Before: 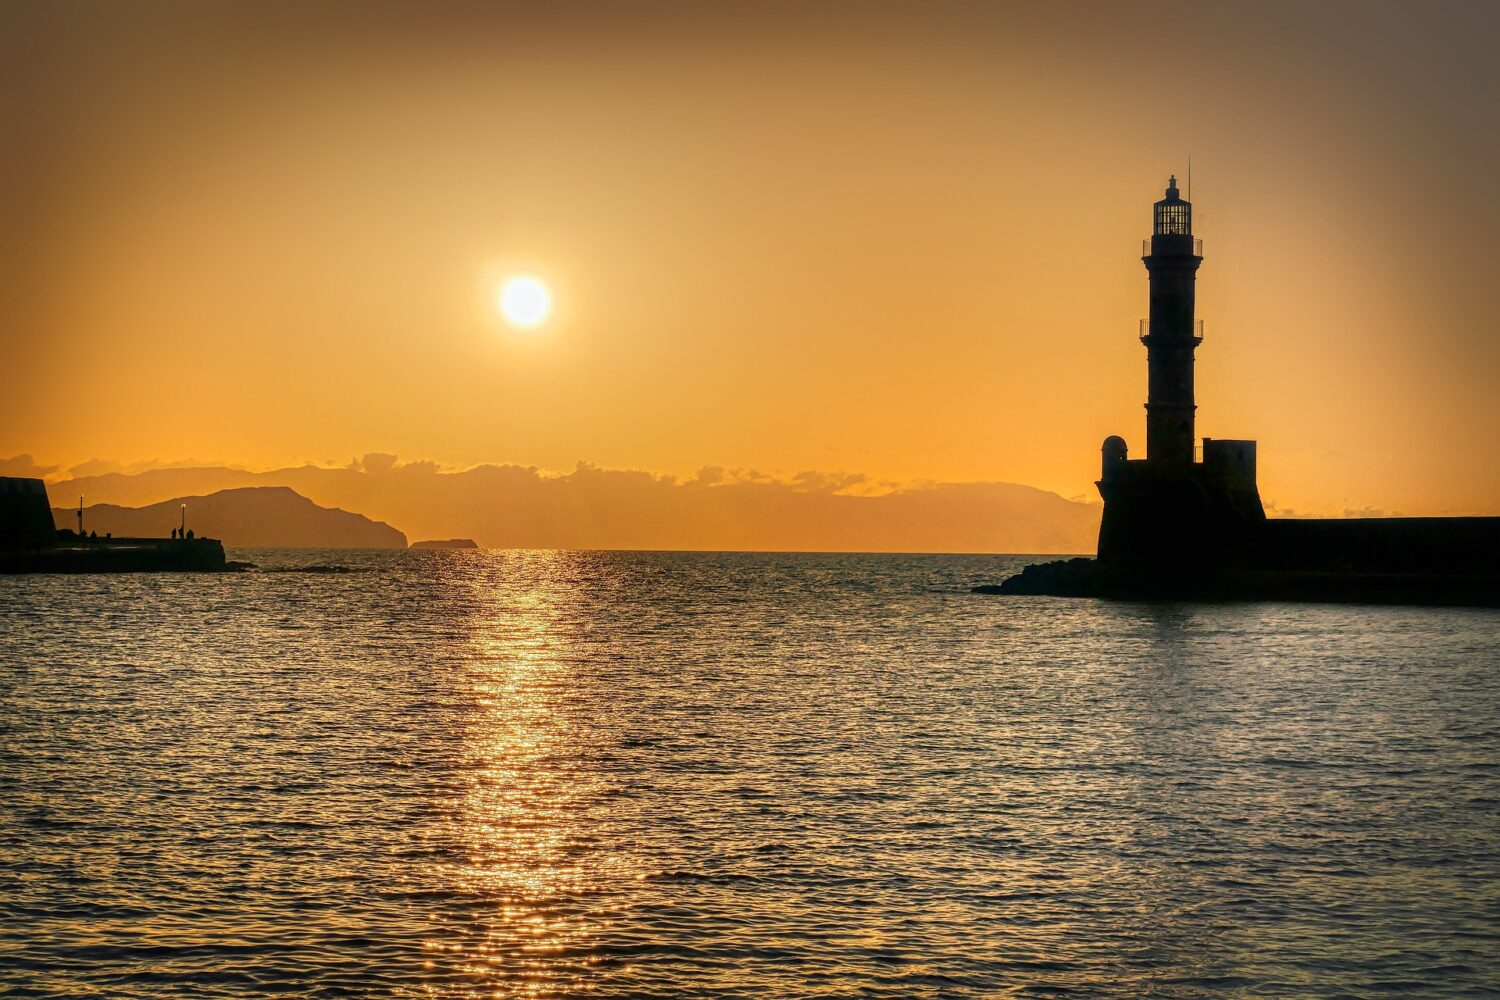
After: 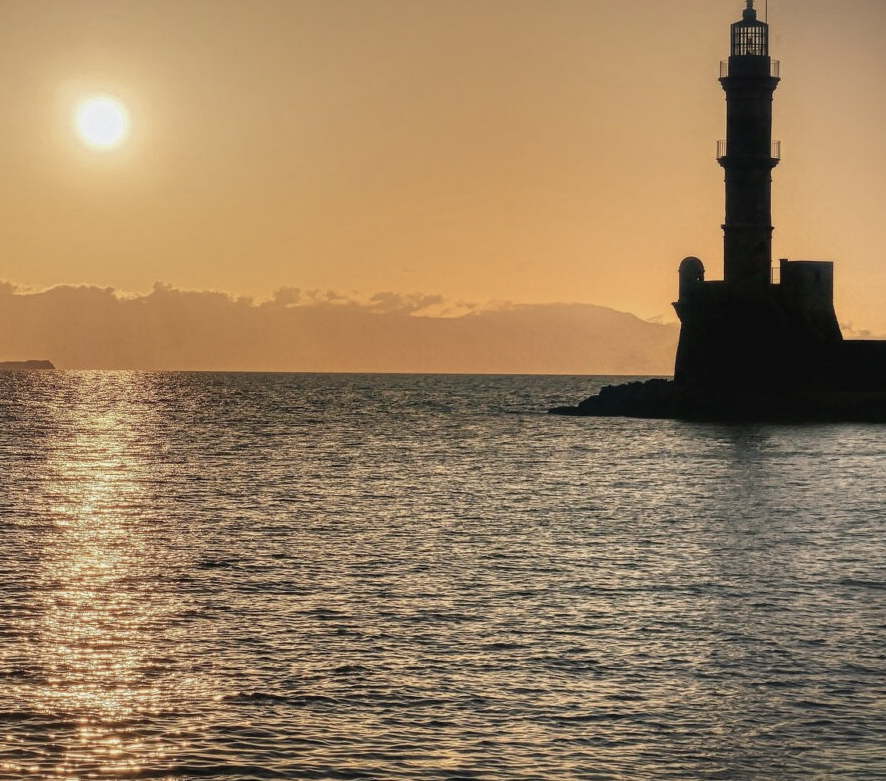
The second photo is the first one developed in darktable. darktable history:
shadows and highlights: low approximation 0.01, soften with gaussian
crop and rotate: left 28.216%, top 17.929%, right 12.651%, bottom 3.935%
contrast brightness saturation: contrast -0.051, saturation -0.392
